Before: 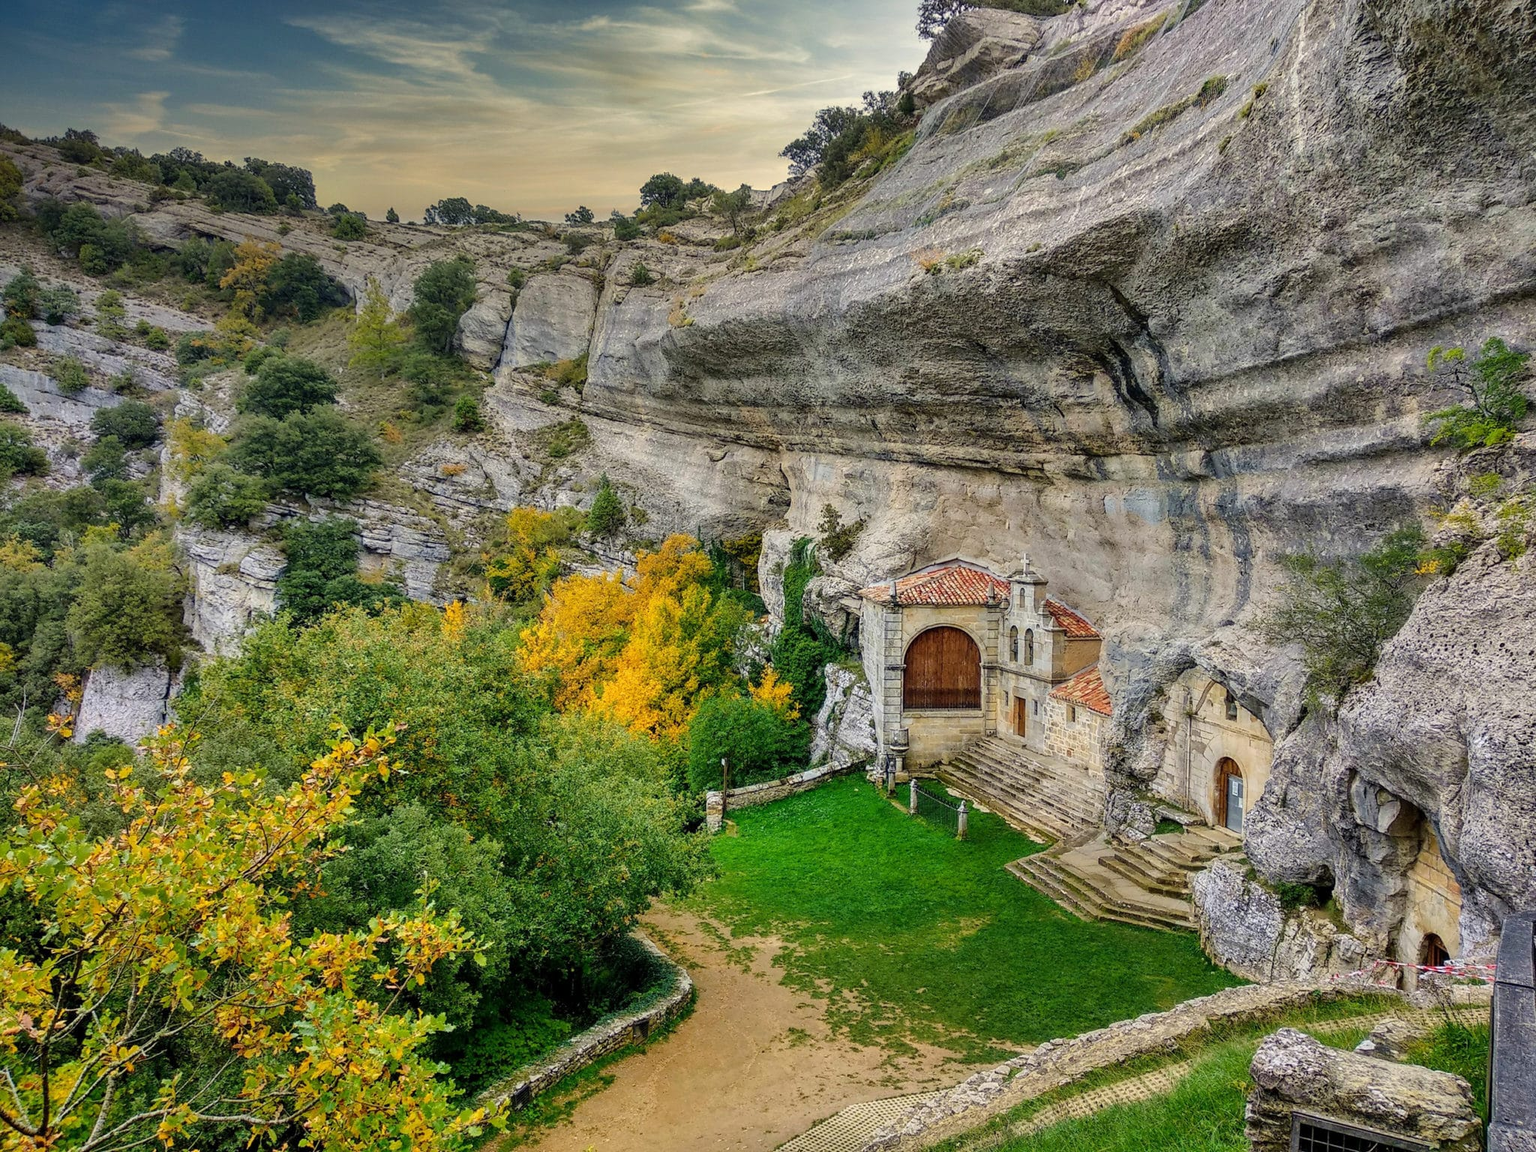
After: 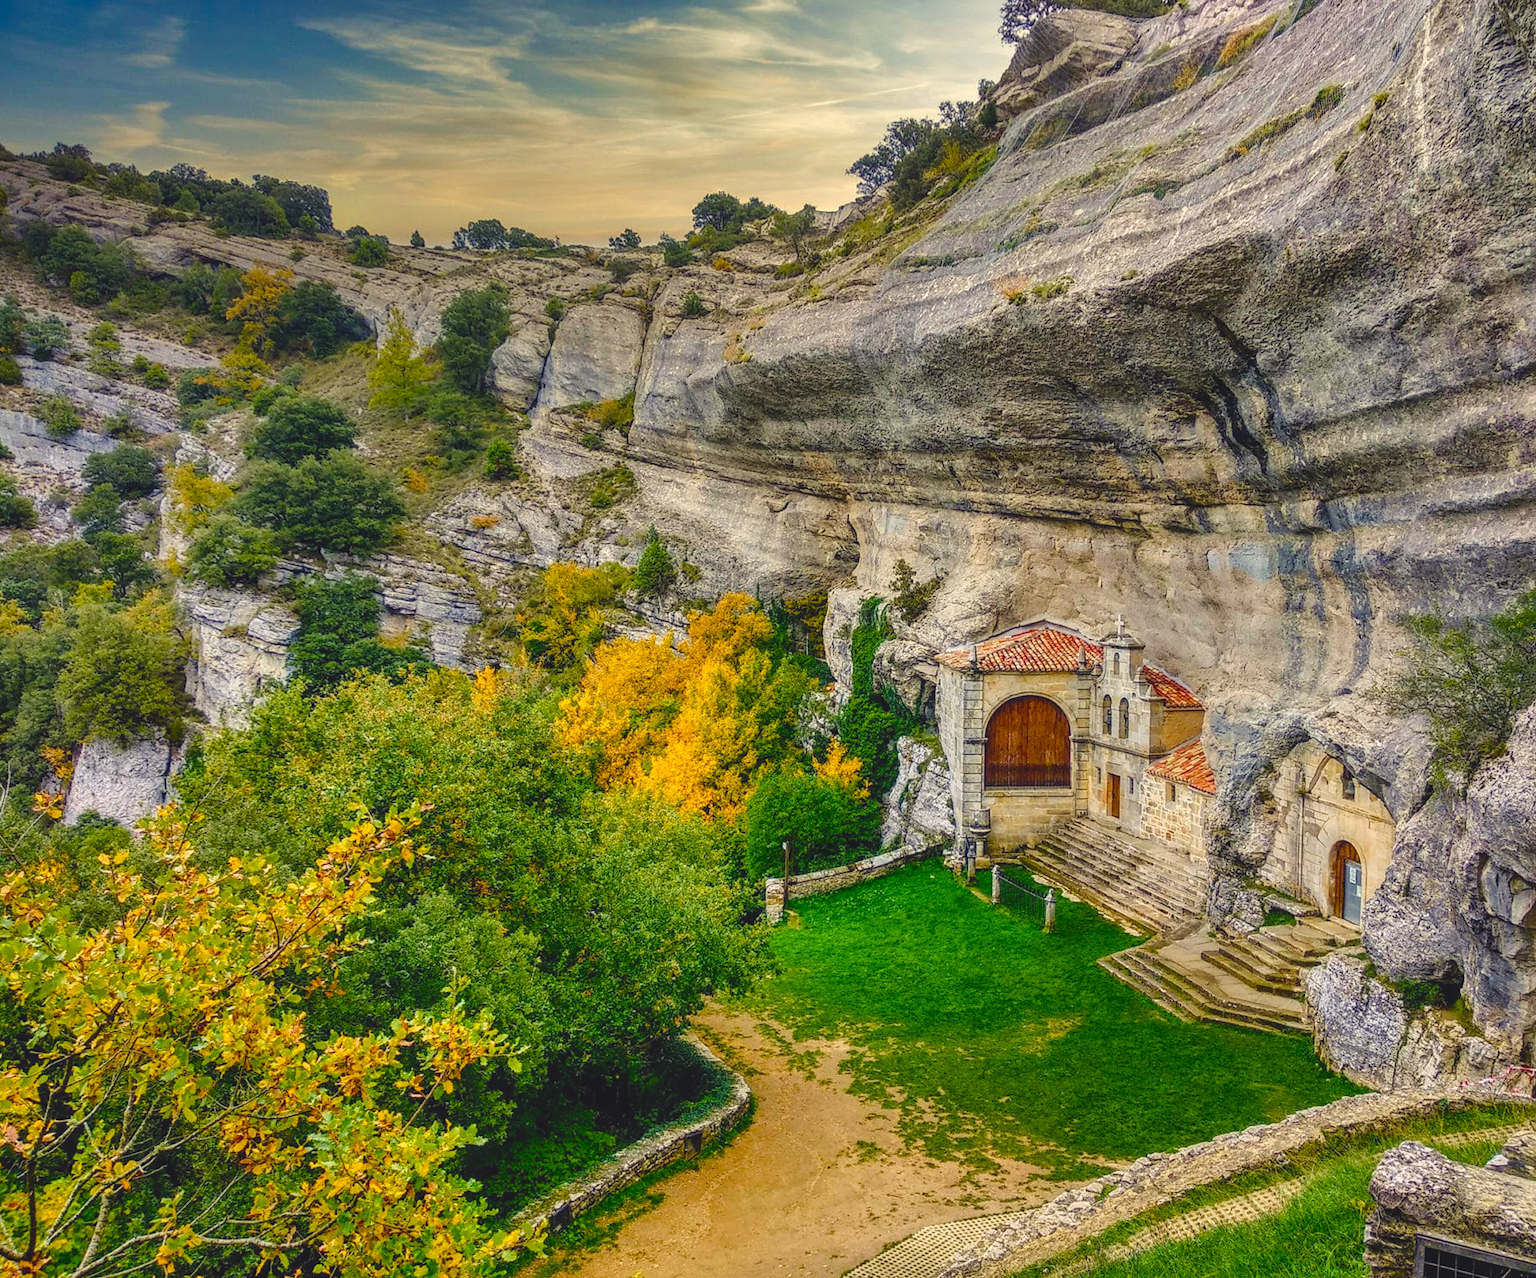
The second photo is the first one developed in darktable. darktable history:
crop and rotate: left 1.088%, right 8.807%
local contrast: on, module defaults
color balance rgb: shadows lift › chroma 3%, shadows lift › hue 280.8°, power › hue 330°, highlights gain › chroma 3%, highlights gain › hue 75.6°, global offset › luminance 1.5%, perceptual saturation grading › global saturation 20%, perceptual saturation grading › highlights -25%, perceptual saturation grading › shadows 50%, global vibrance 30%
